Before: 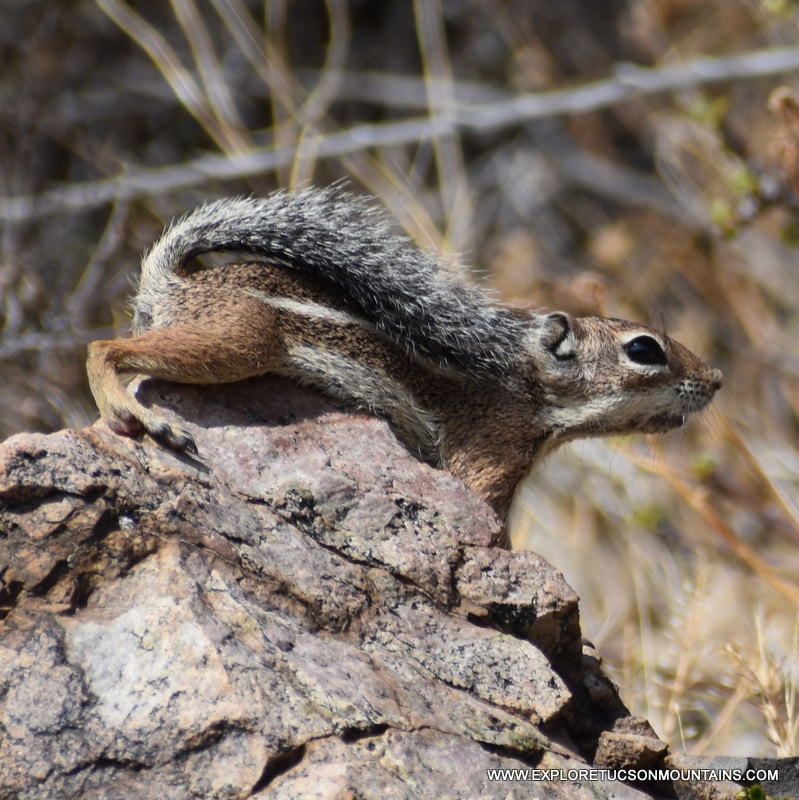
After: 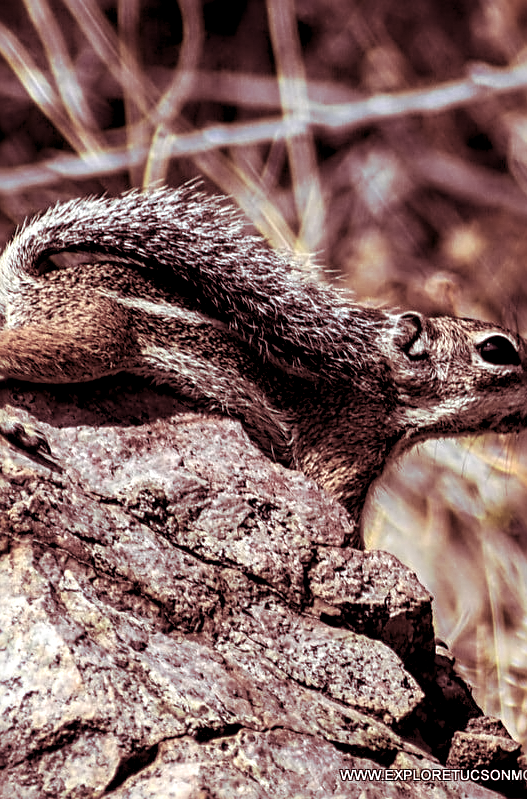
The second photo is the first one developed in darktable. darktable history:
crop and rotate: left 18.442%, right 15.508%
local contrast: highlights 20%, shadows 70%, detail 170%
sharpen: radius 2.817, amount 0.715
split-toning: highlights › hue 187.2°, highlights › saturation 0.83, balance -68.05, compress 56.43%
